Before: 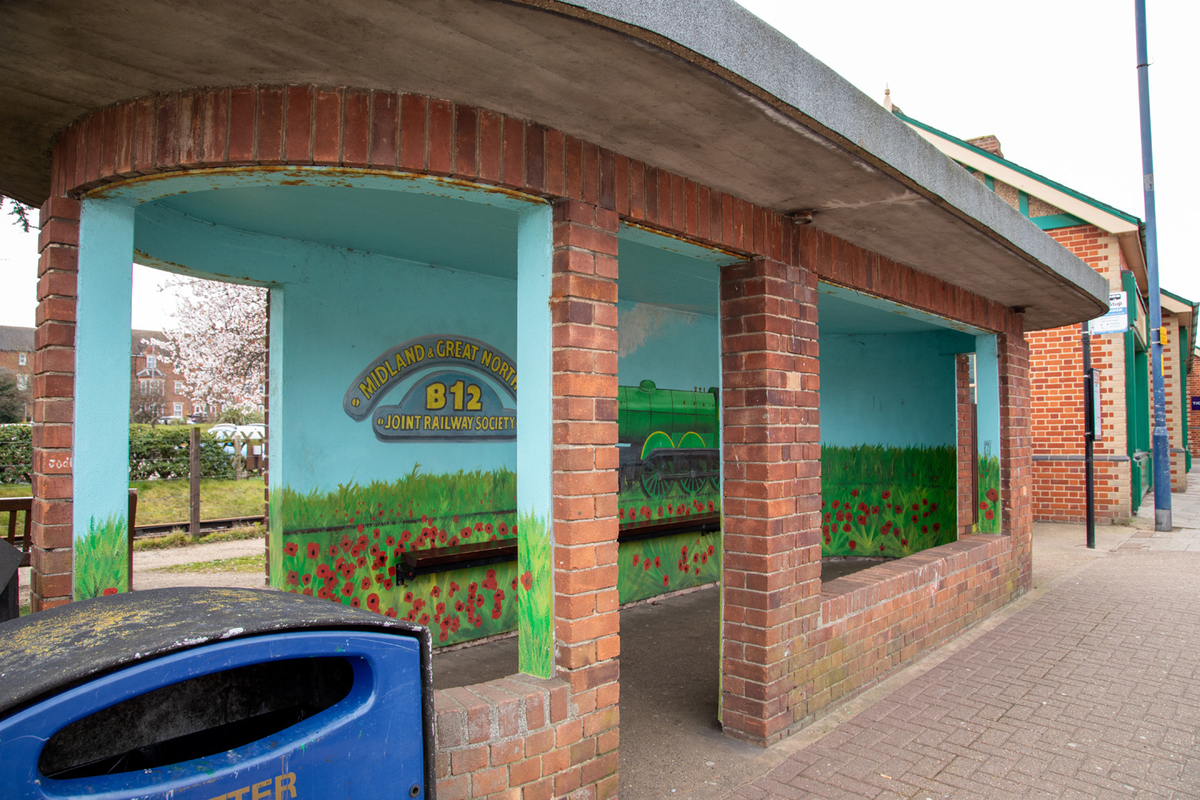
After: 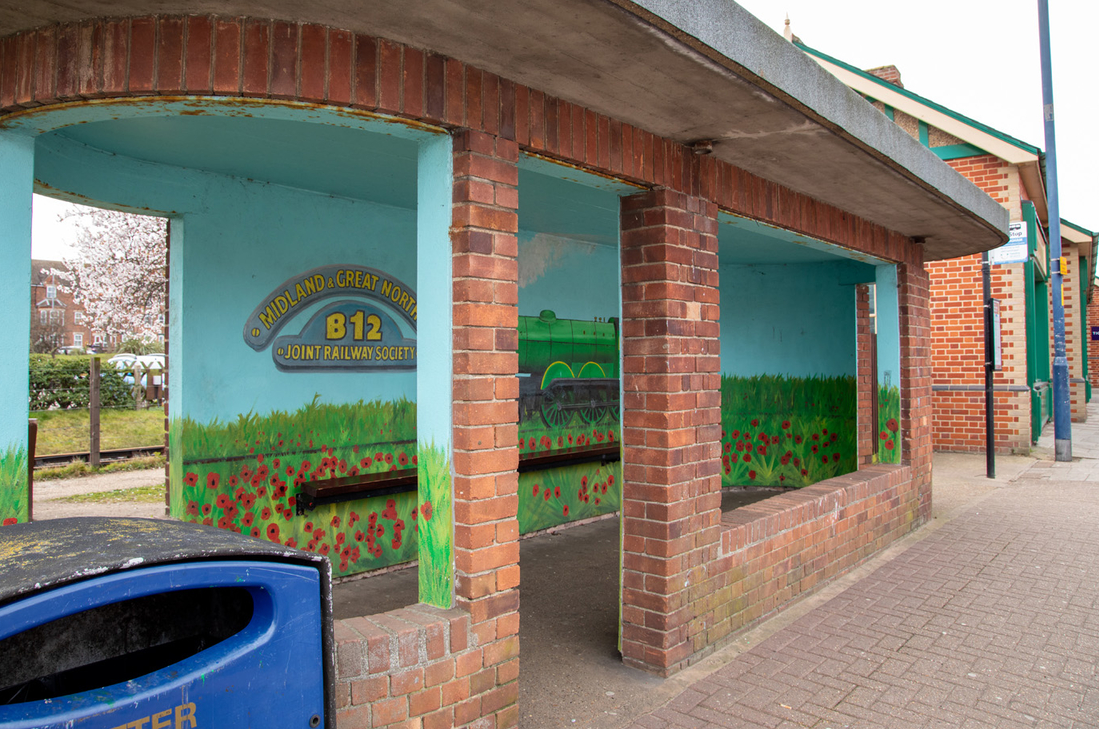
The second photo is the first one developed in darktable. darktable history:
crop and rotate: left 8.408%, top 8.799%
